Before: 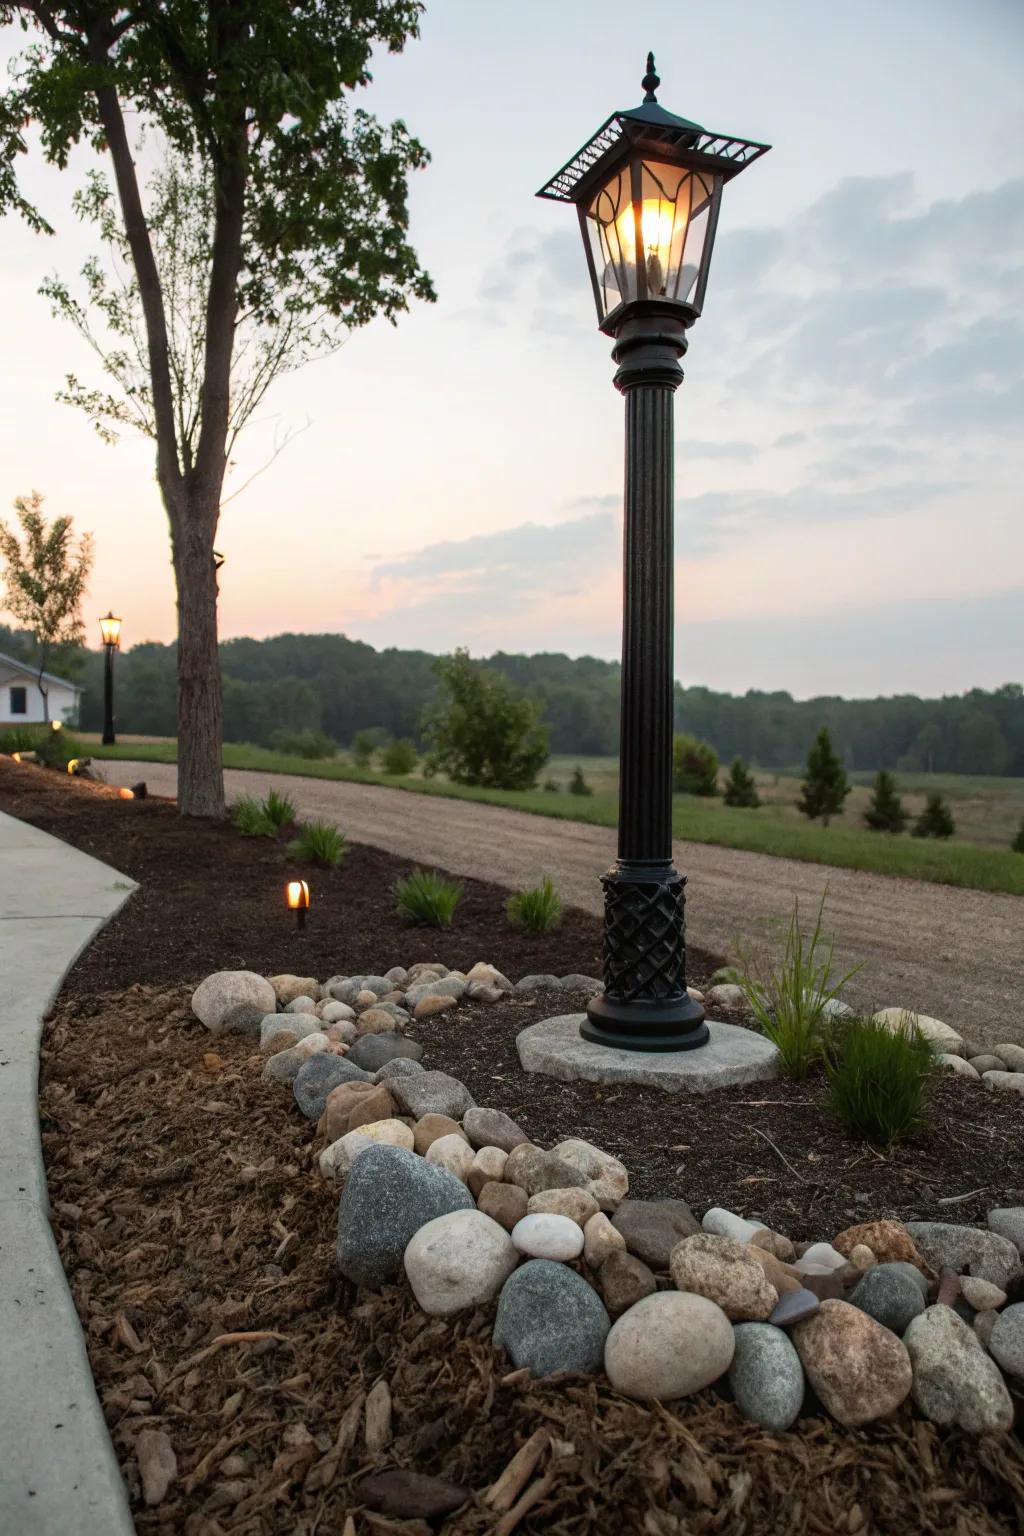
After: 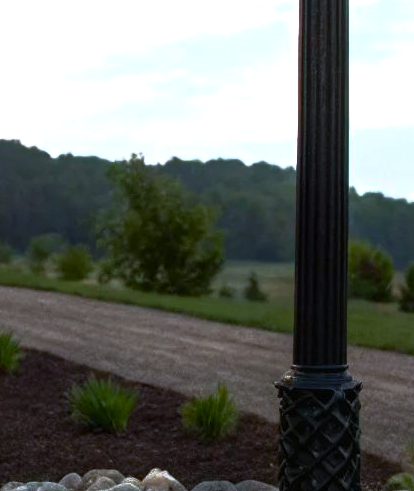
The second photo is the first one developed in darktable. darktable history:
local contrast: mode bilateral grid, contrast 10, coarseness 25, detail 110%, midtone range 0.2
color balance rgb: perceptual saturation grading › global saturation 25%, global vibrance 20%
exposure: black level correction 0, exposure 0.68 EV, compensate exposure bias true, compensate highlight preservation false
base curve: curves: ch0 [(0, 0) (0.564, 0.291) (0.802, 0.731) (1, 1)]
contrast brightness saturation: contrast 0.15, brightness 0.05
white balance: red 0.931, blue 1.11
crop: left 31.751%, top 32.172%, right 27.8%, bottom 35.83%
